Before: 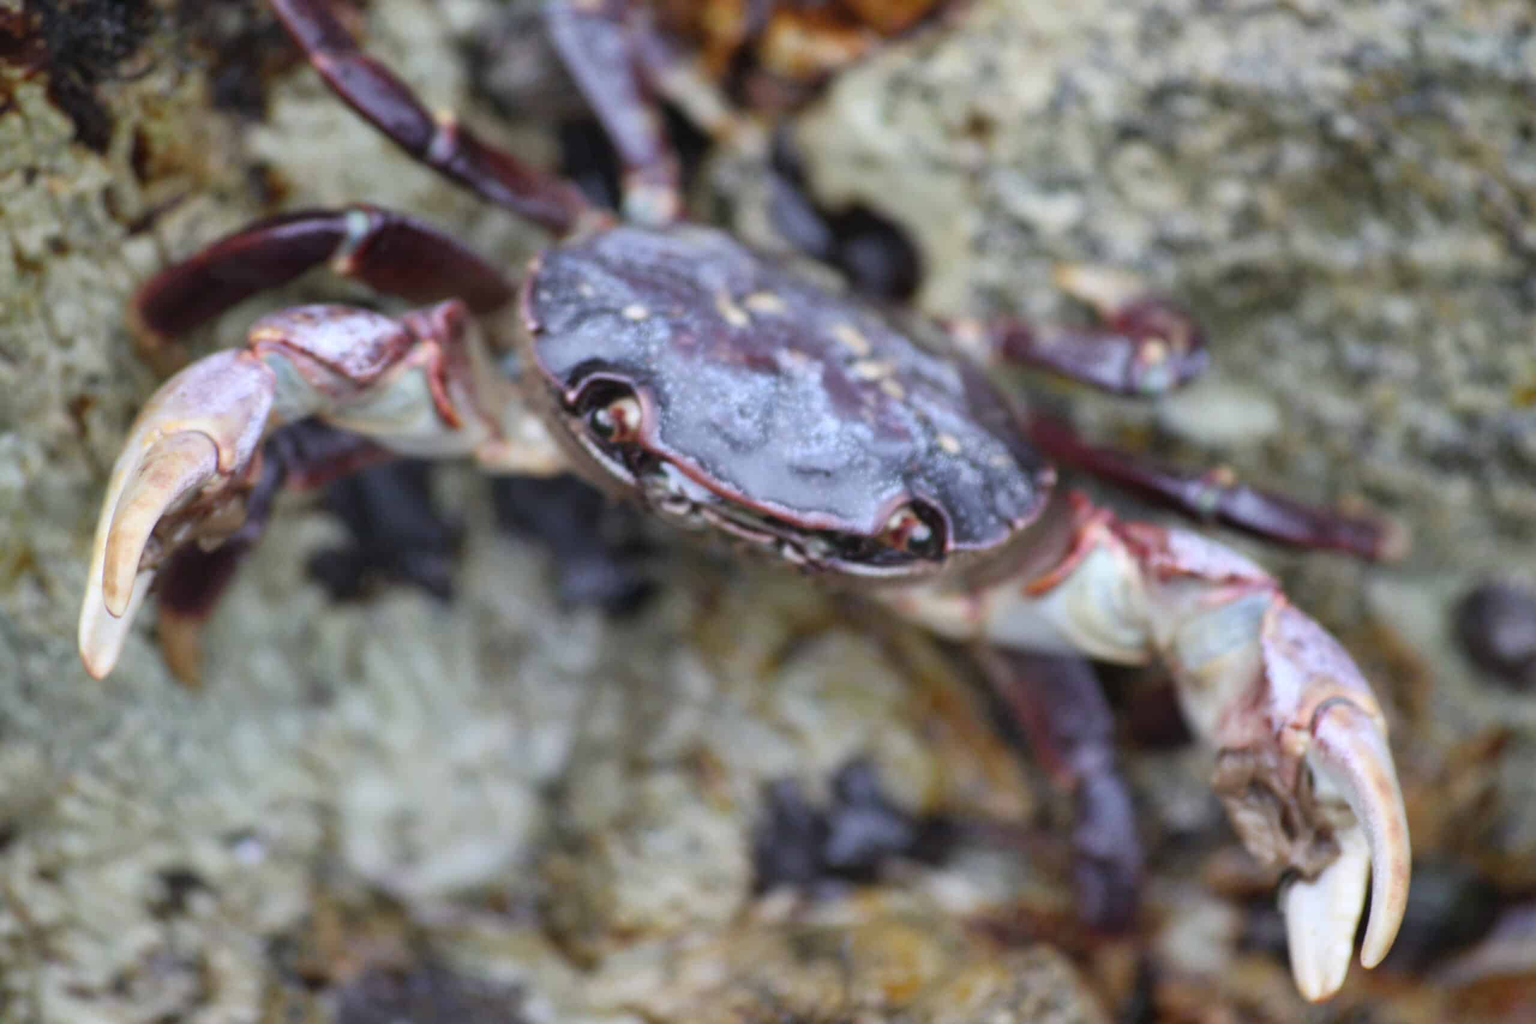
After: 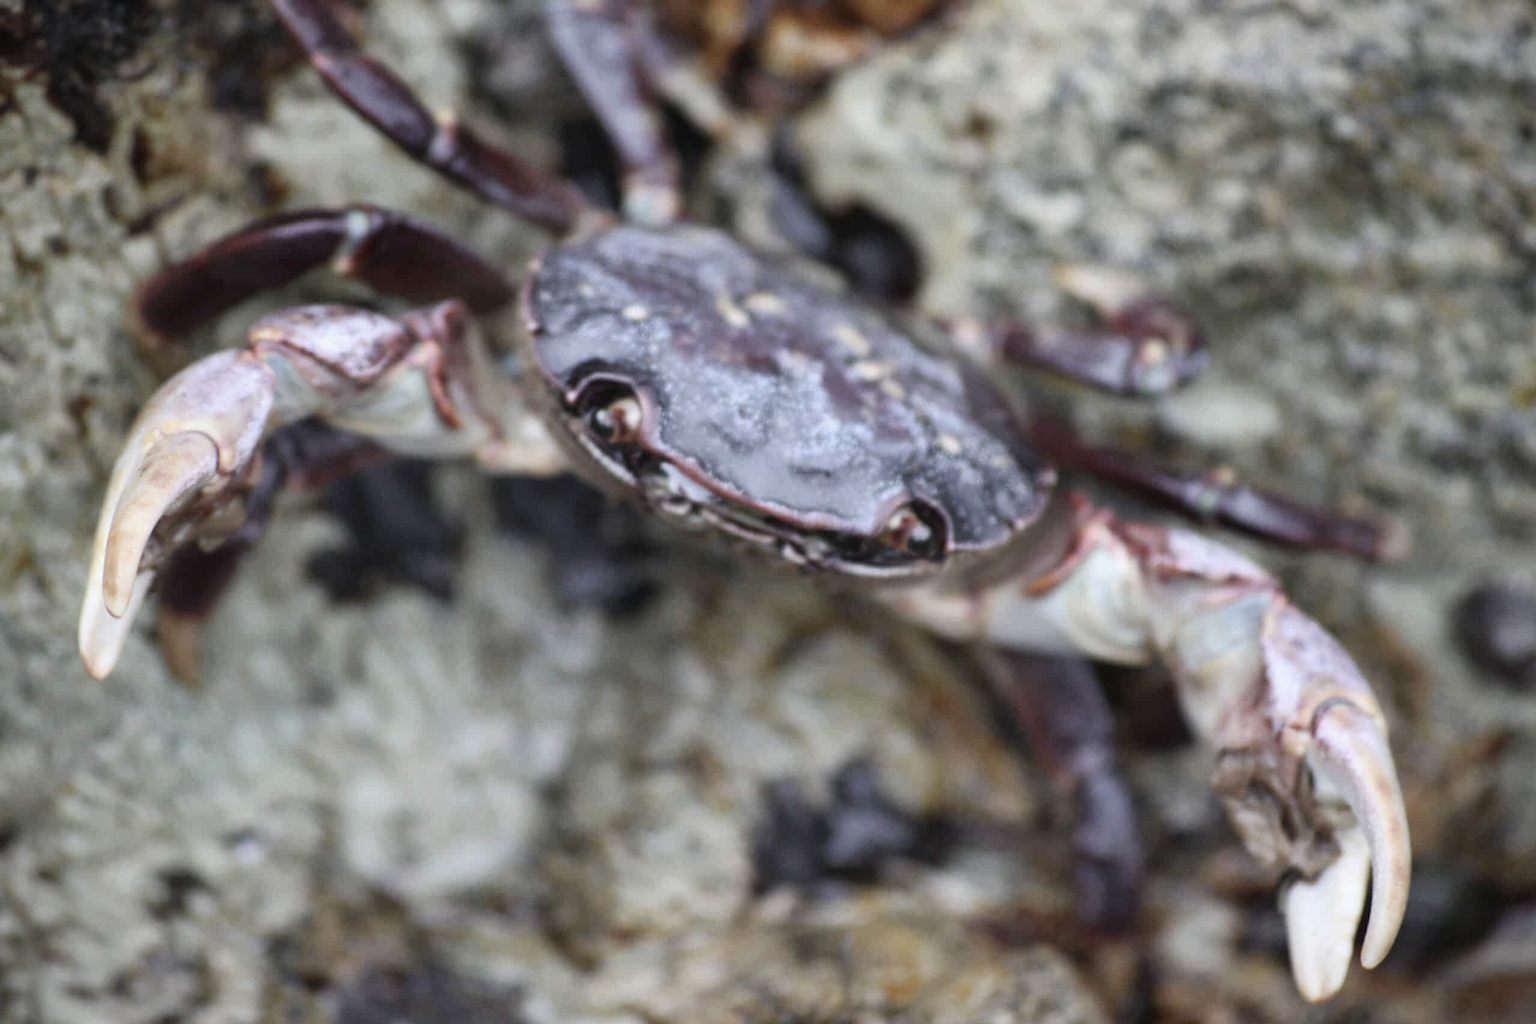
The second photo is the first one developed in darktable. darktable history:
vignetting: fall-off start 97.22%, width/height ratio 1.179
contrast brightness saturation: contrast 0.095, saturation -0.351
